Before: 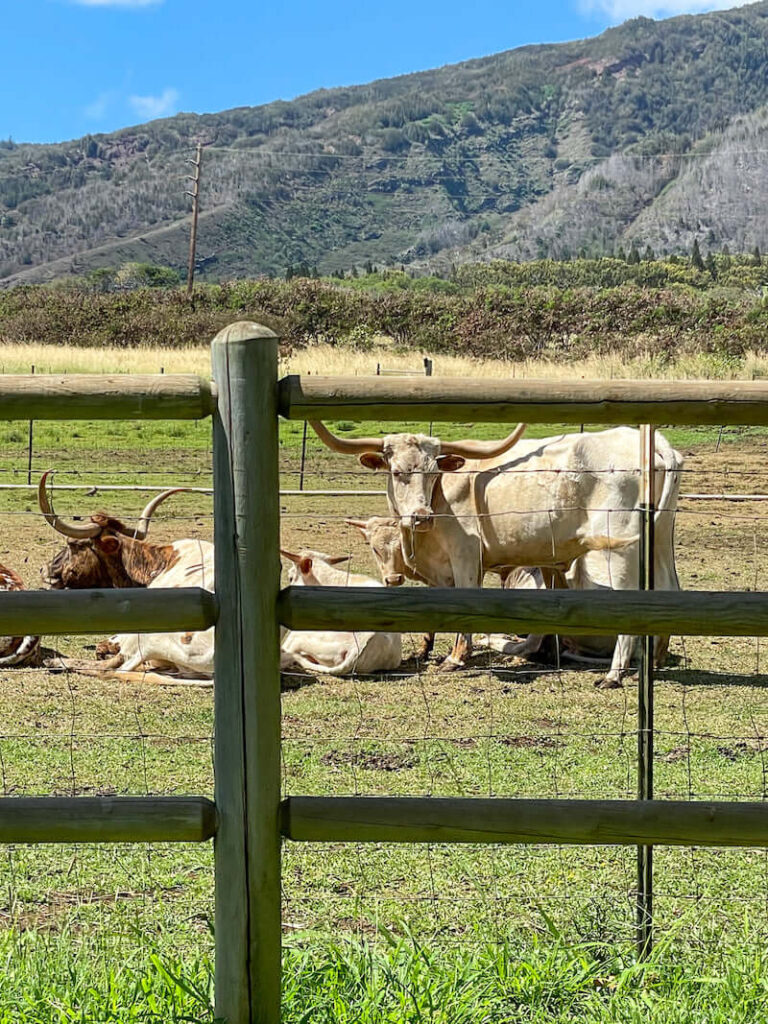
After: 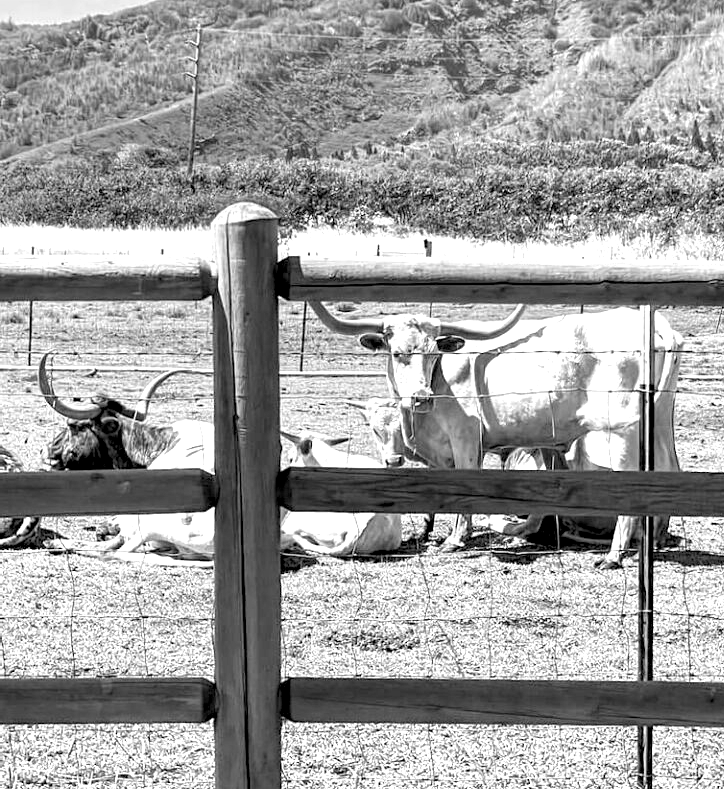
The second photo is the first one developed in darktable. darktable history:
exposure: black level correction 0.008, exposure 0.979 EV, compensate highlight preservation false
local contrast: highlights 100%, shadows 100%, detail 120%, midtone range 0.2
crop and rotate: angle 0.03°, top 11.643%, right 5.651%, bottom 11.189%
monochrome: a 32, b 64, size 2.3
